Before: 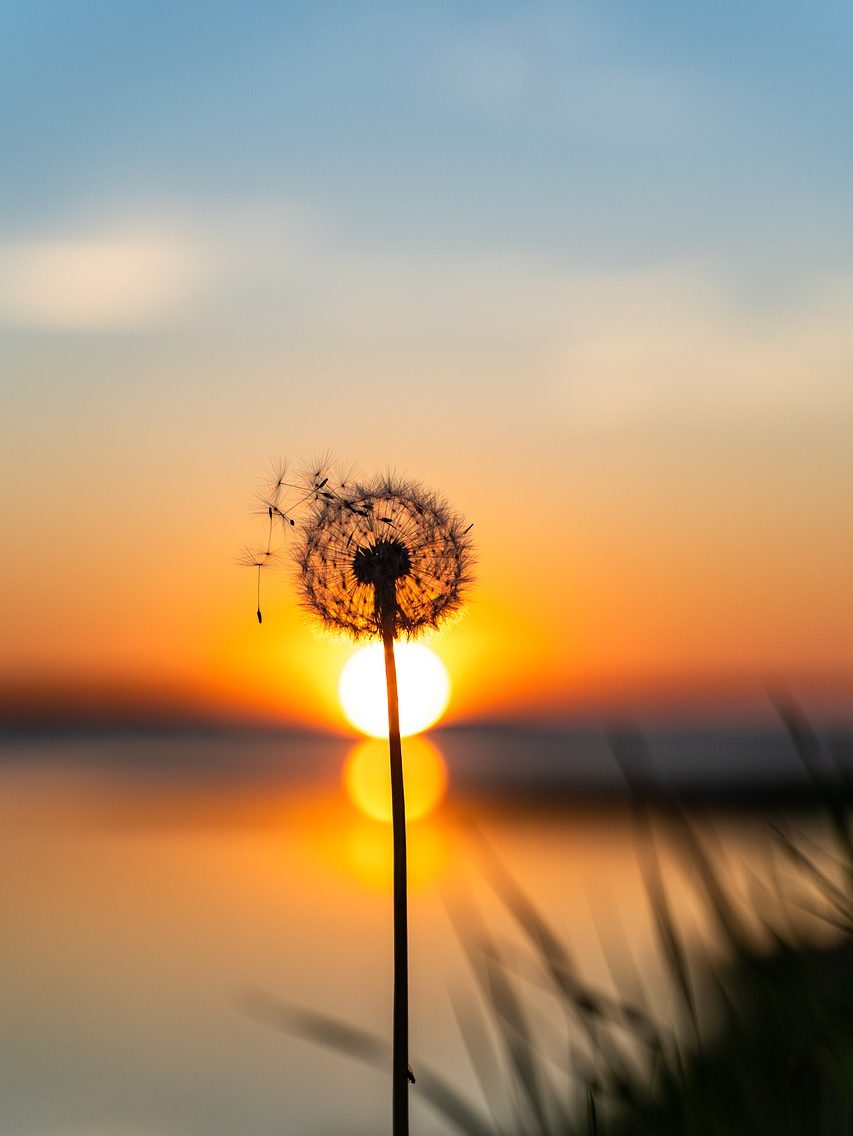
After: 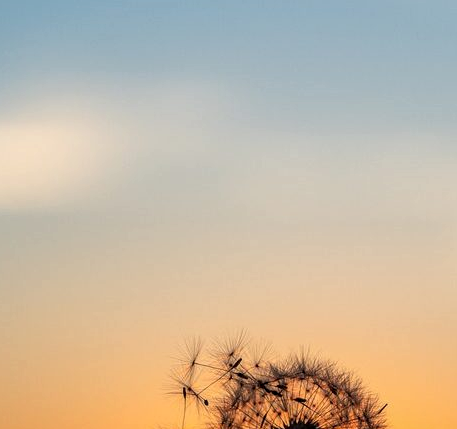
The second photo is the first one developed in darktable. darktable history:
local contrast: on, module defaults
crop: left 10.121%, top 10.631%, right 36.218%, bottom 51.526%
